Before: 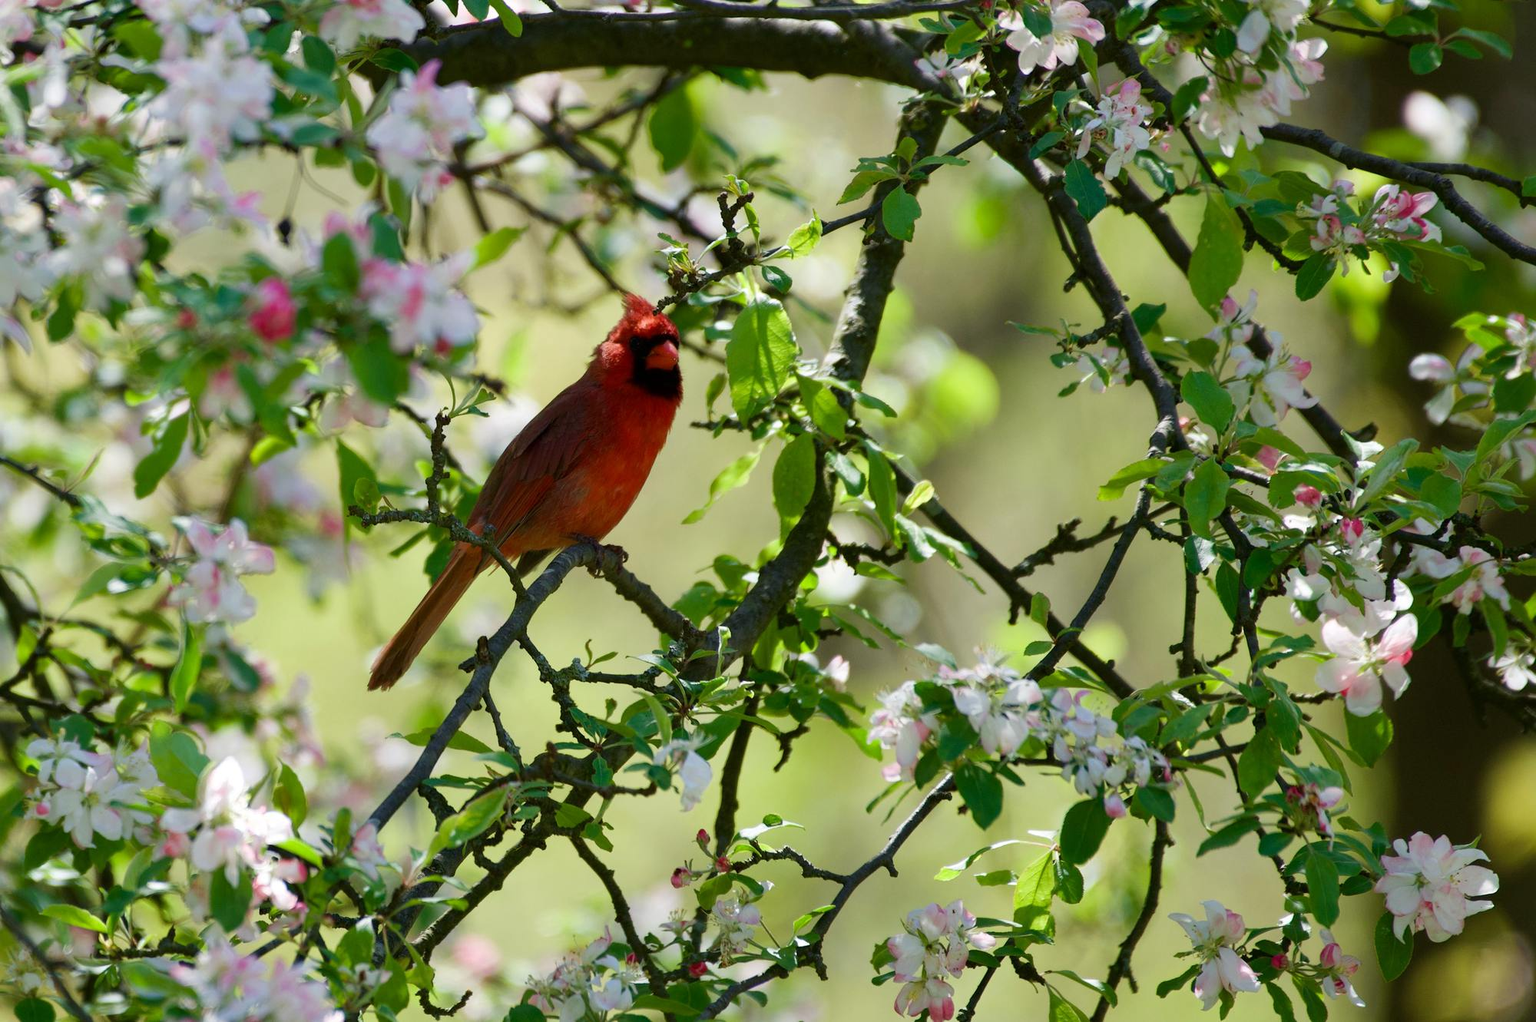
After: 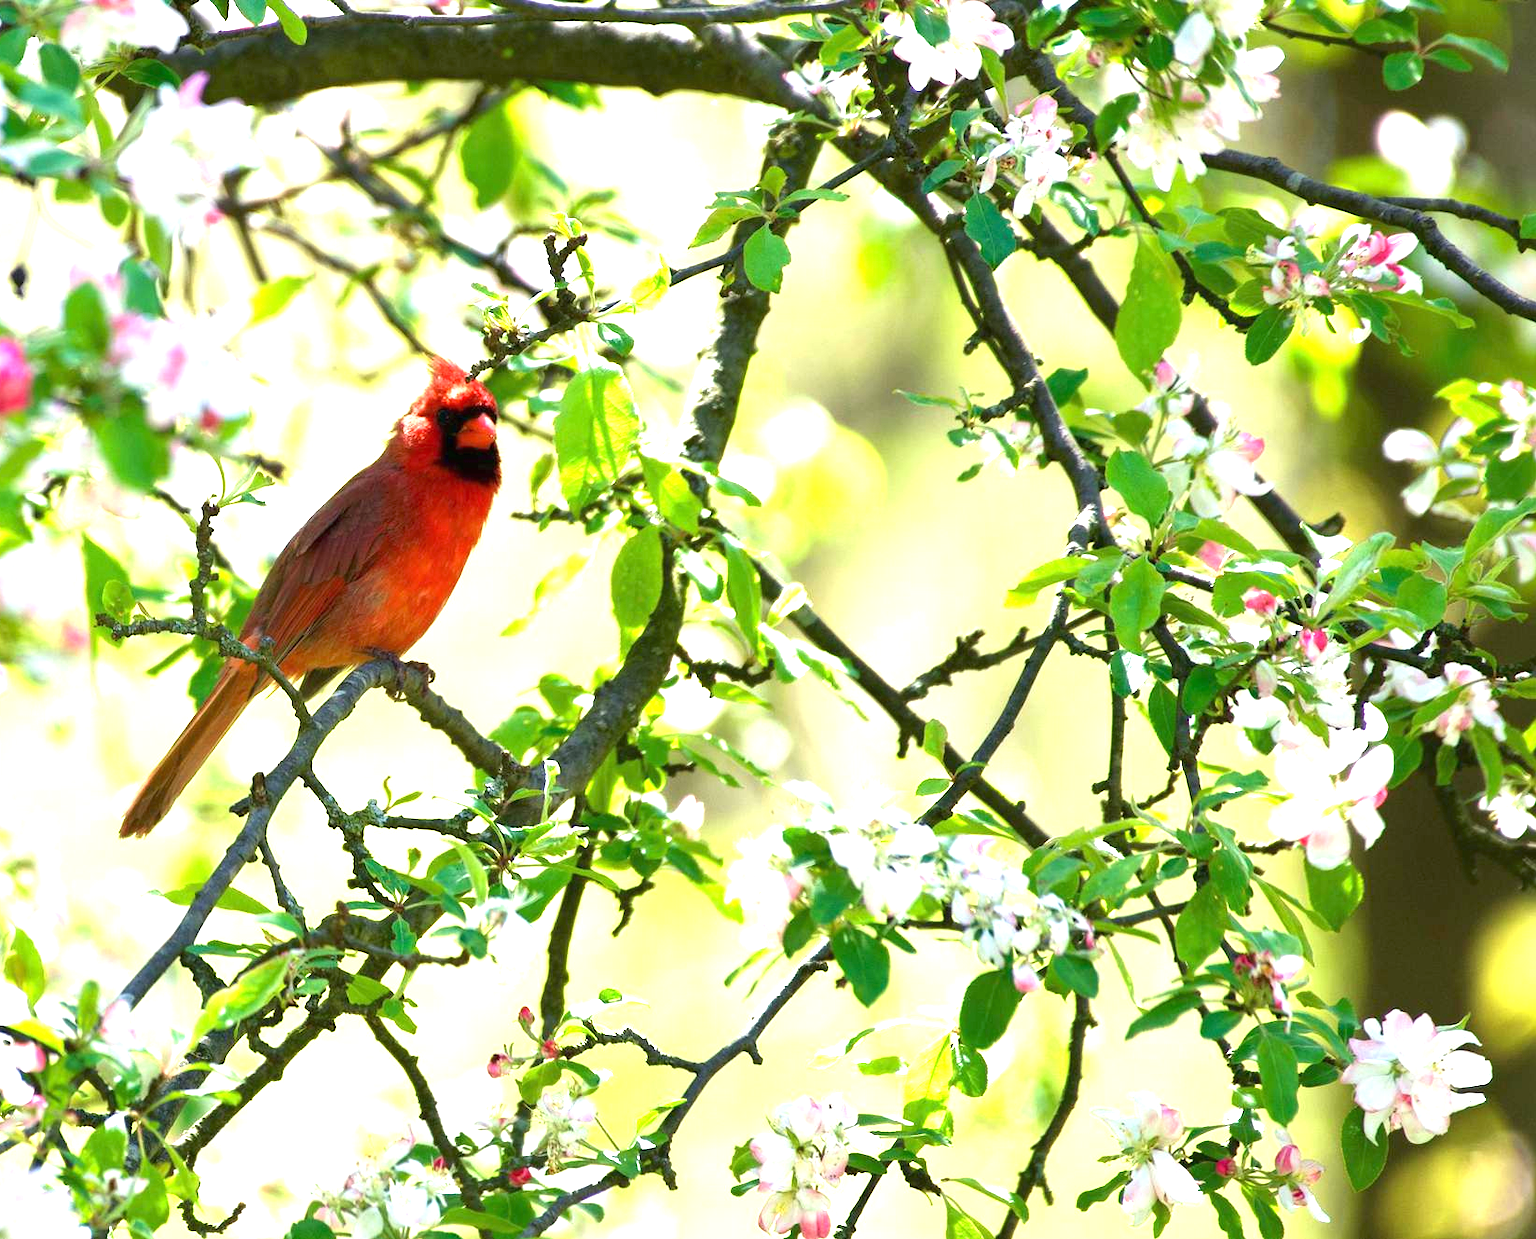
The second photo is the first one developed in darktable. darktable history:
crop: left 17.582%, bottom 0.031%
exposure: black level correction 0, exposure 1.975 EV, compensate exposure bias true, compensate highlight preservation false
